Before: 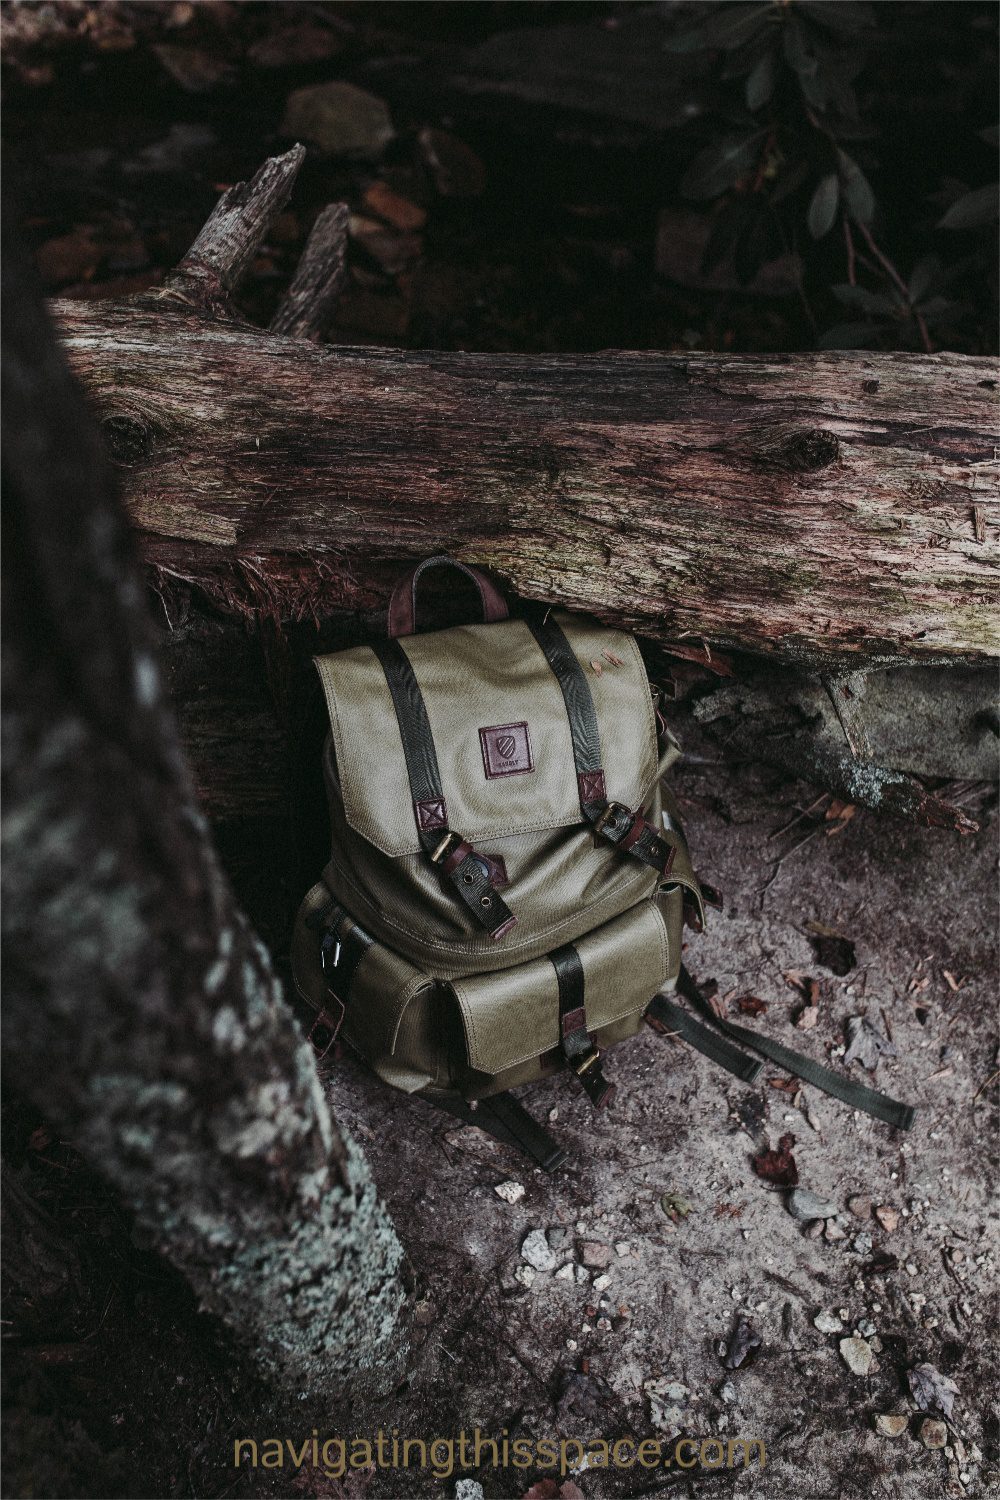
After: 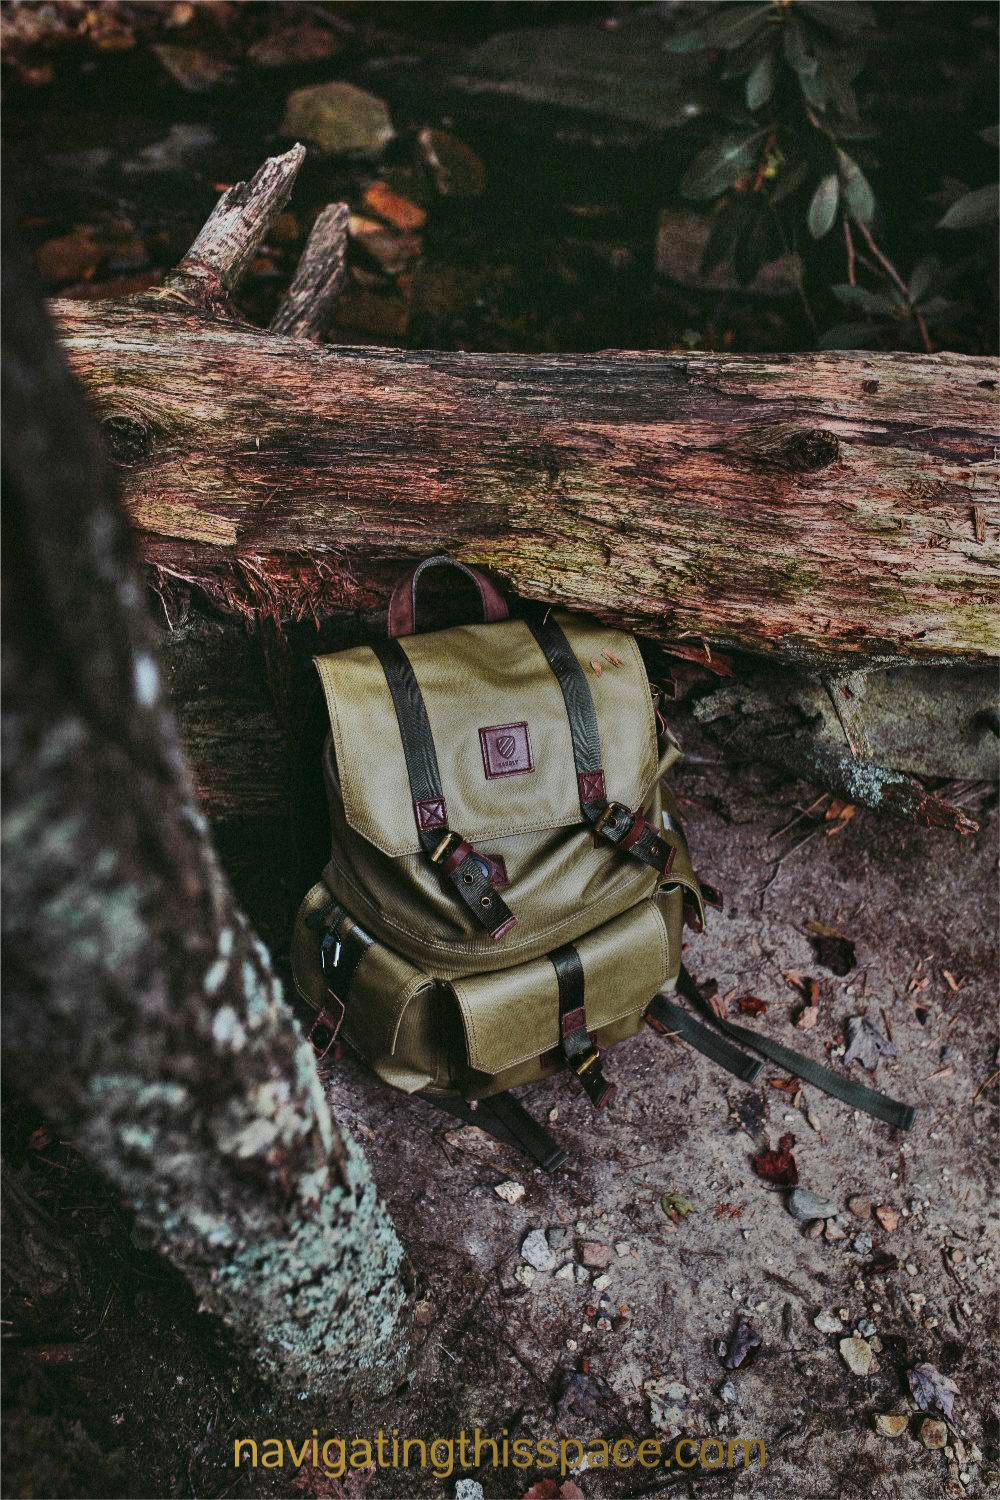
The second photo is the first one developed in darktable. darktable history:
shadows and highlights: shadows 80.73, white point adjustment -9.07, highlights -61.46, soften with gaussian
color contrast: green-magenta contrast 1.55, blue-yellow contrast 1.83
